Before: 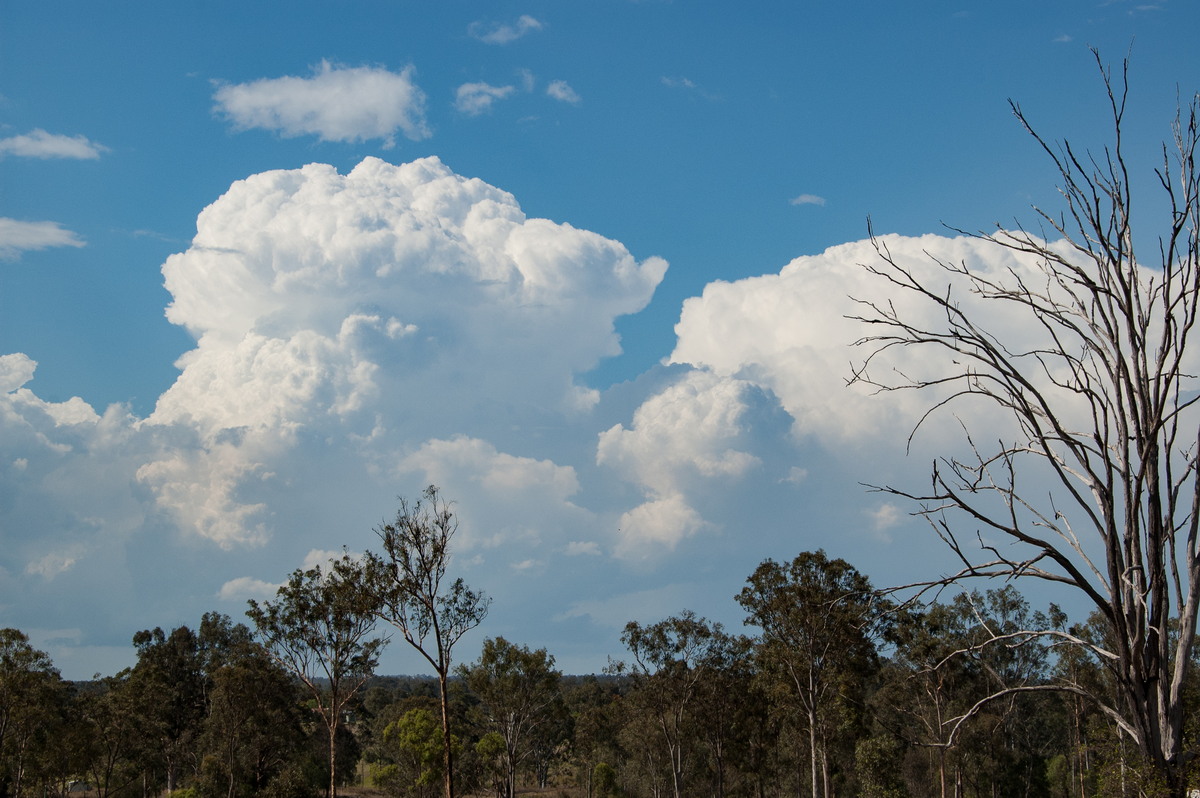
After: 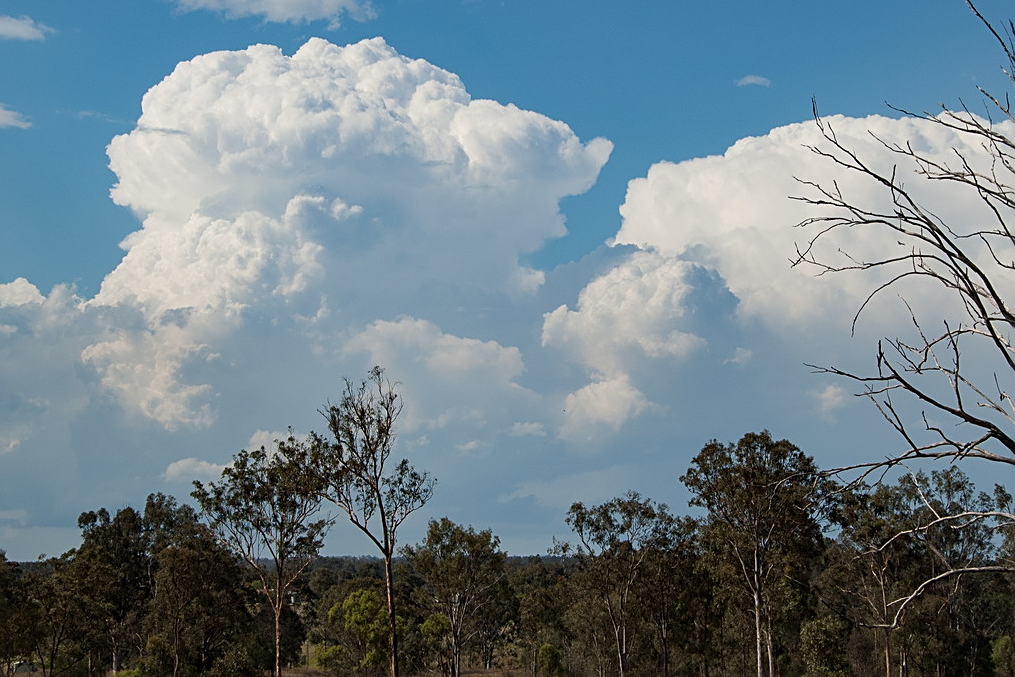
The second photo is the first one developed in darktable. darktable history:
exposure: compensate highlight preservation false
crop and rotate: left 4.659%, top 15.161%, right 10.689%
sharpen: on, module defaults
